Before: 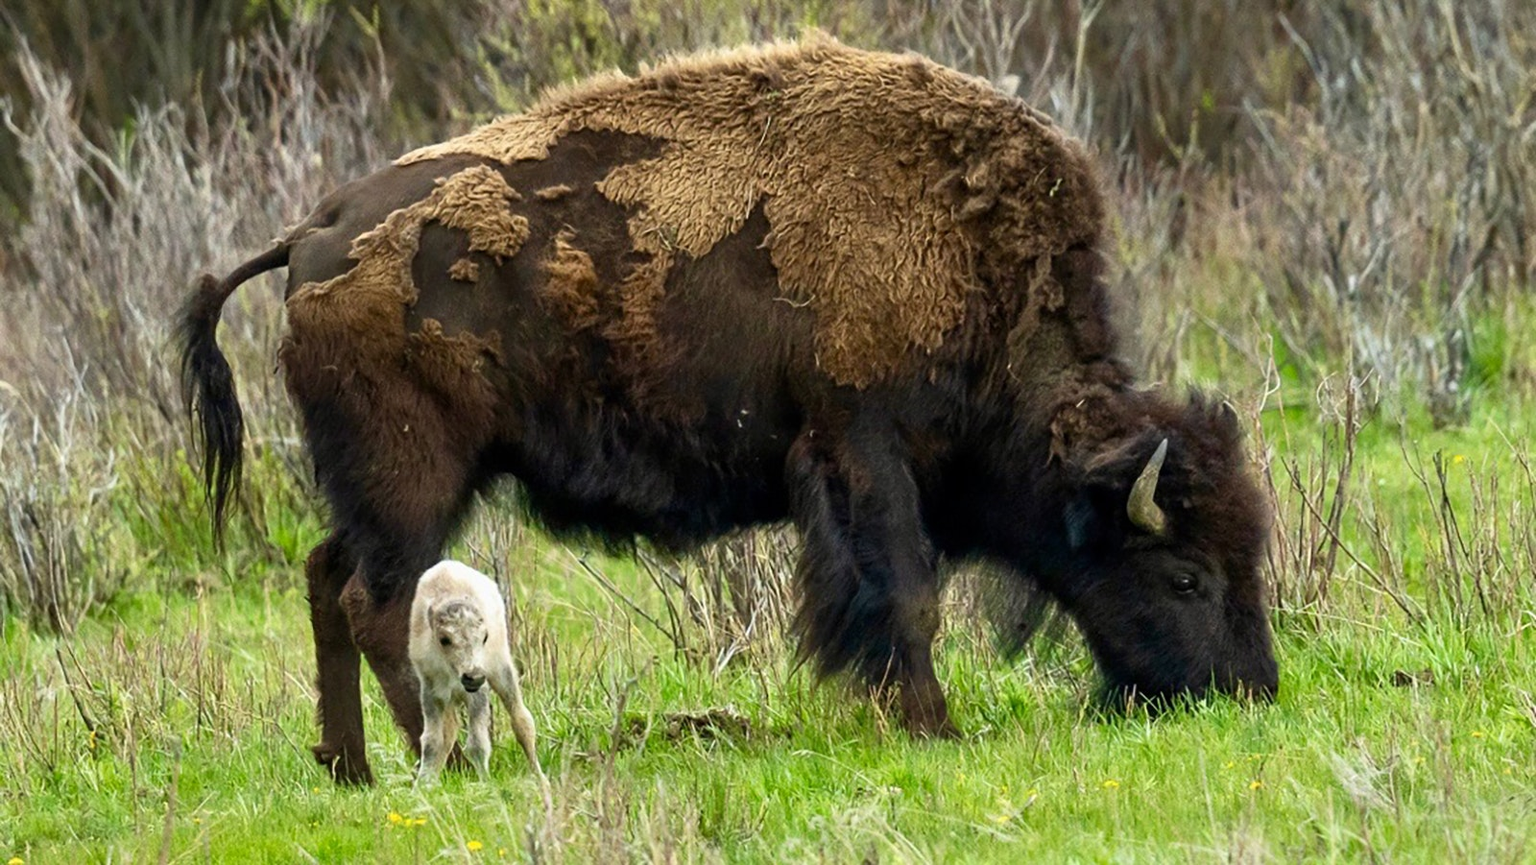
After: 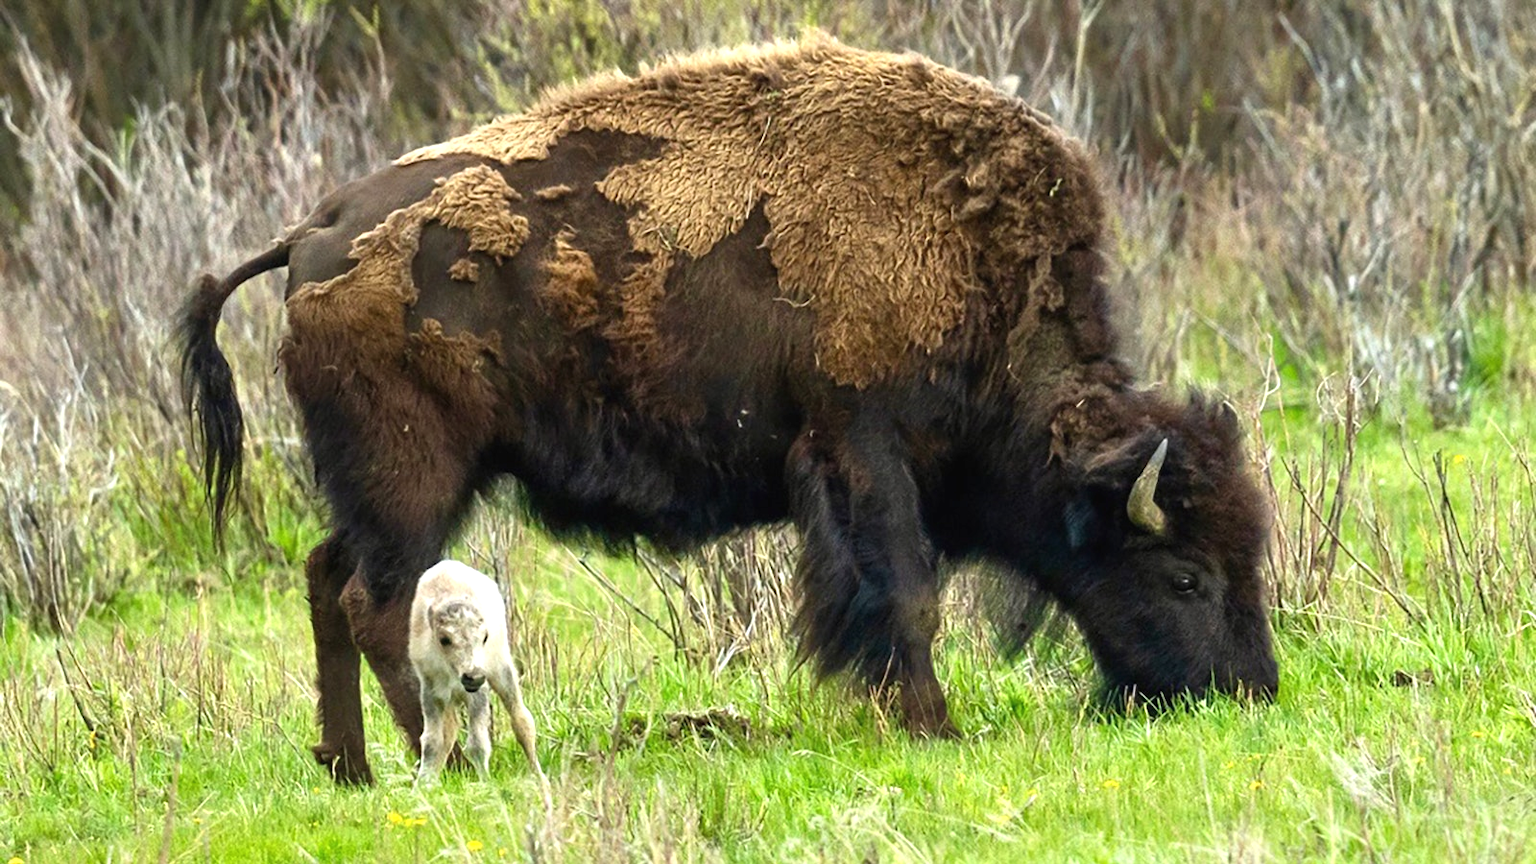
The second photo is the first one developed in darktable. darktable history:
exposure: black level correction -0.002, exposure 0.53 EV, compensate highlight preservation false
